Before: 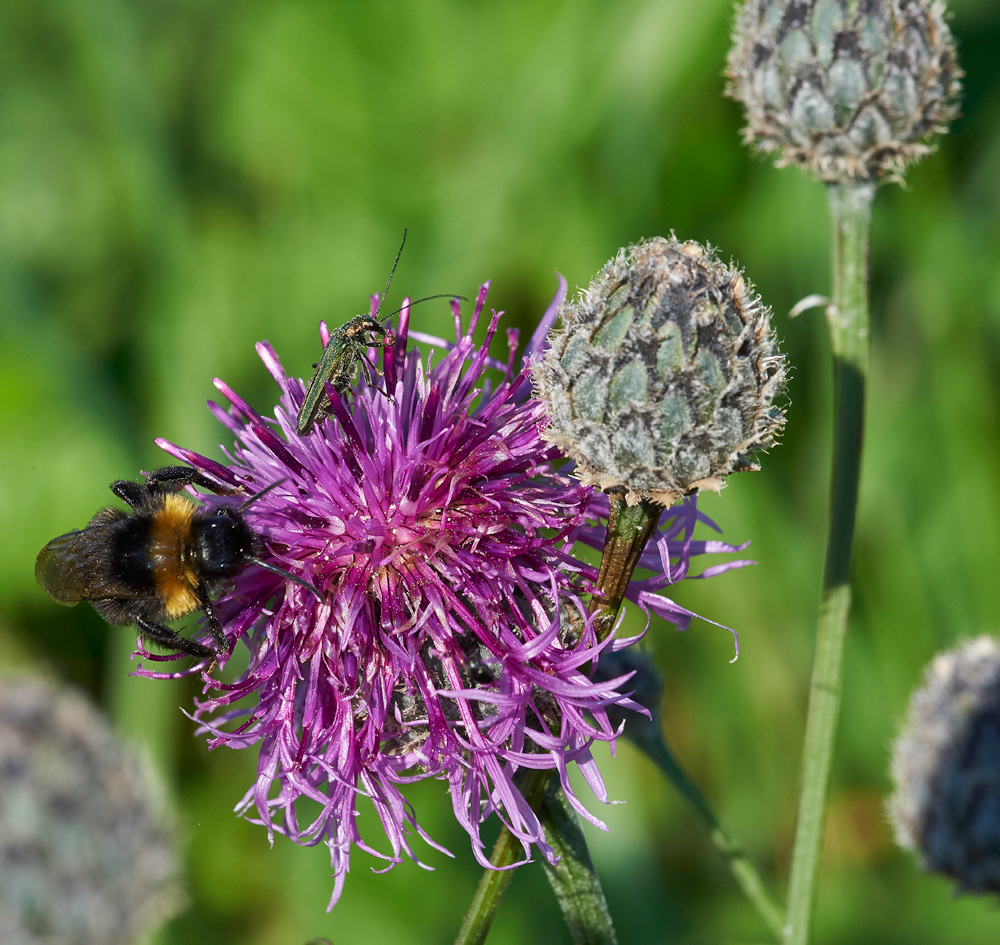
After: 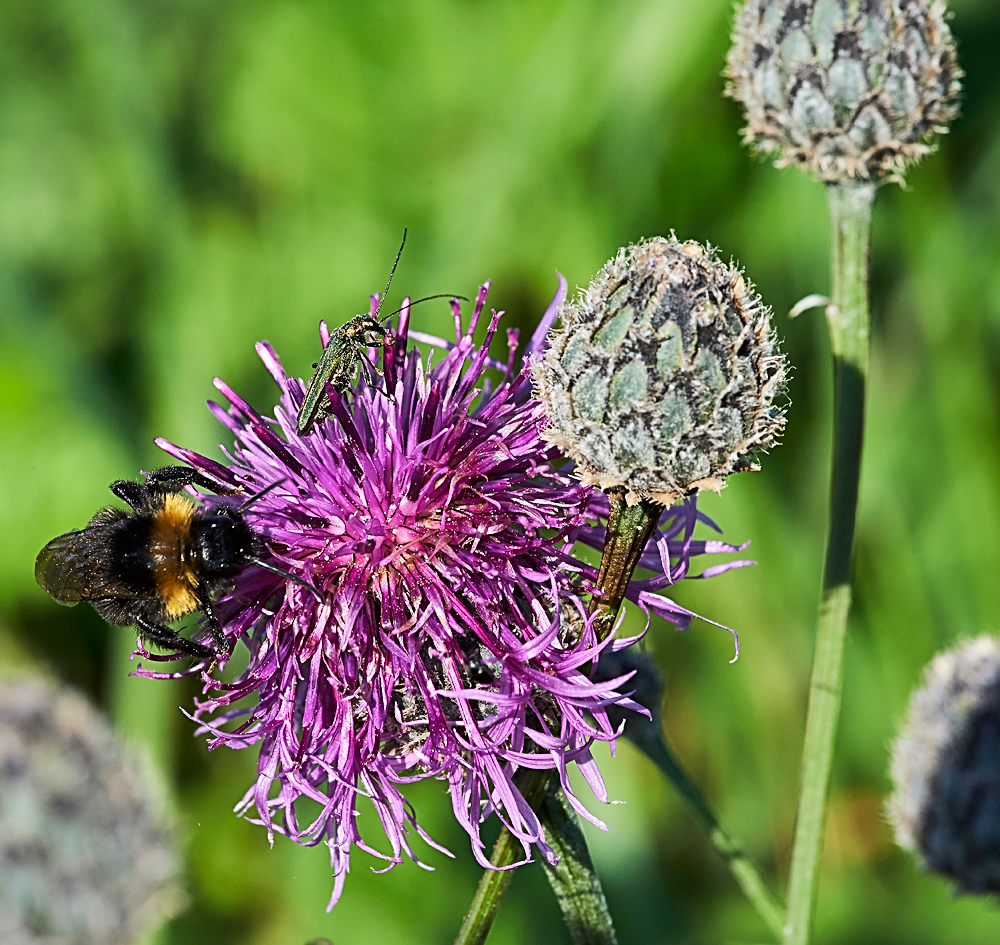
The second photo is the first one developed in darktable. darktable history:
sharpen: radius 2.633, amount 0.669
tone curve: curves: ch0 [(0, 0) (0.051, 0.03) (0.096, 0.071) (0.251, 0.234) (0.461, 0.515) (0.605, 0.692) (0.761, 0.824) (0.881, 0.907) (1, 0.984)]; ch1 [(0, 0) (0.1, 0.038) (0.318, 0.243) (0.399, 0.351) (0.478, 0.469) (0.499, 0.499) (0.534, 0.541) (0.567, 0.592) (0.601, 0.629) (0.666, 0.7) (1, 1)]; ch2 [(0, 0) (0.453, 0.45) (0.479, 0.483) (0.504, 0.499) (0.52, 0.519) (0.541, 0.559) (0.601, 0.622) (0.824, 0.815) (1, 1)], color space Lab, linked channels, preserve colors none
